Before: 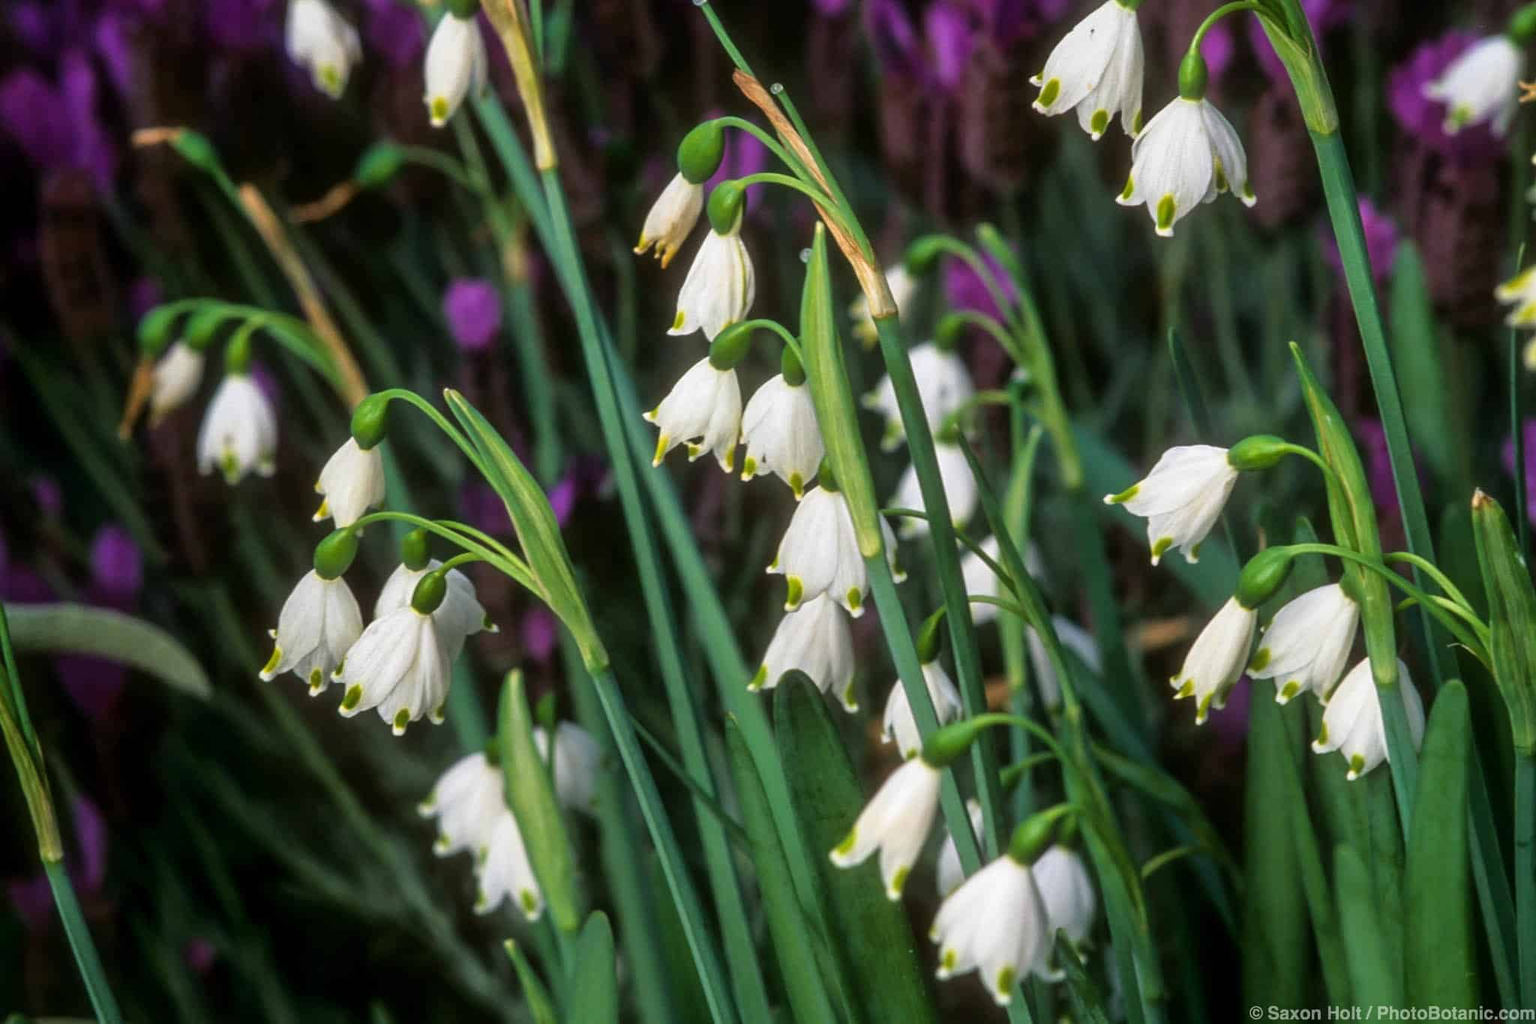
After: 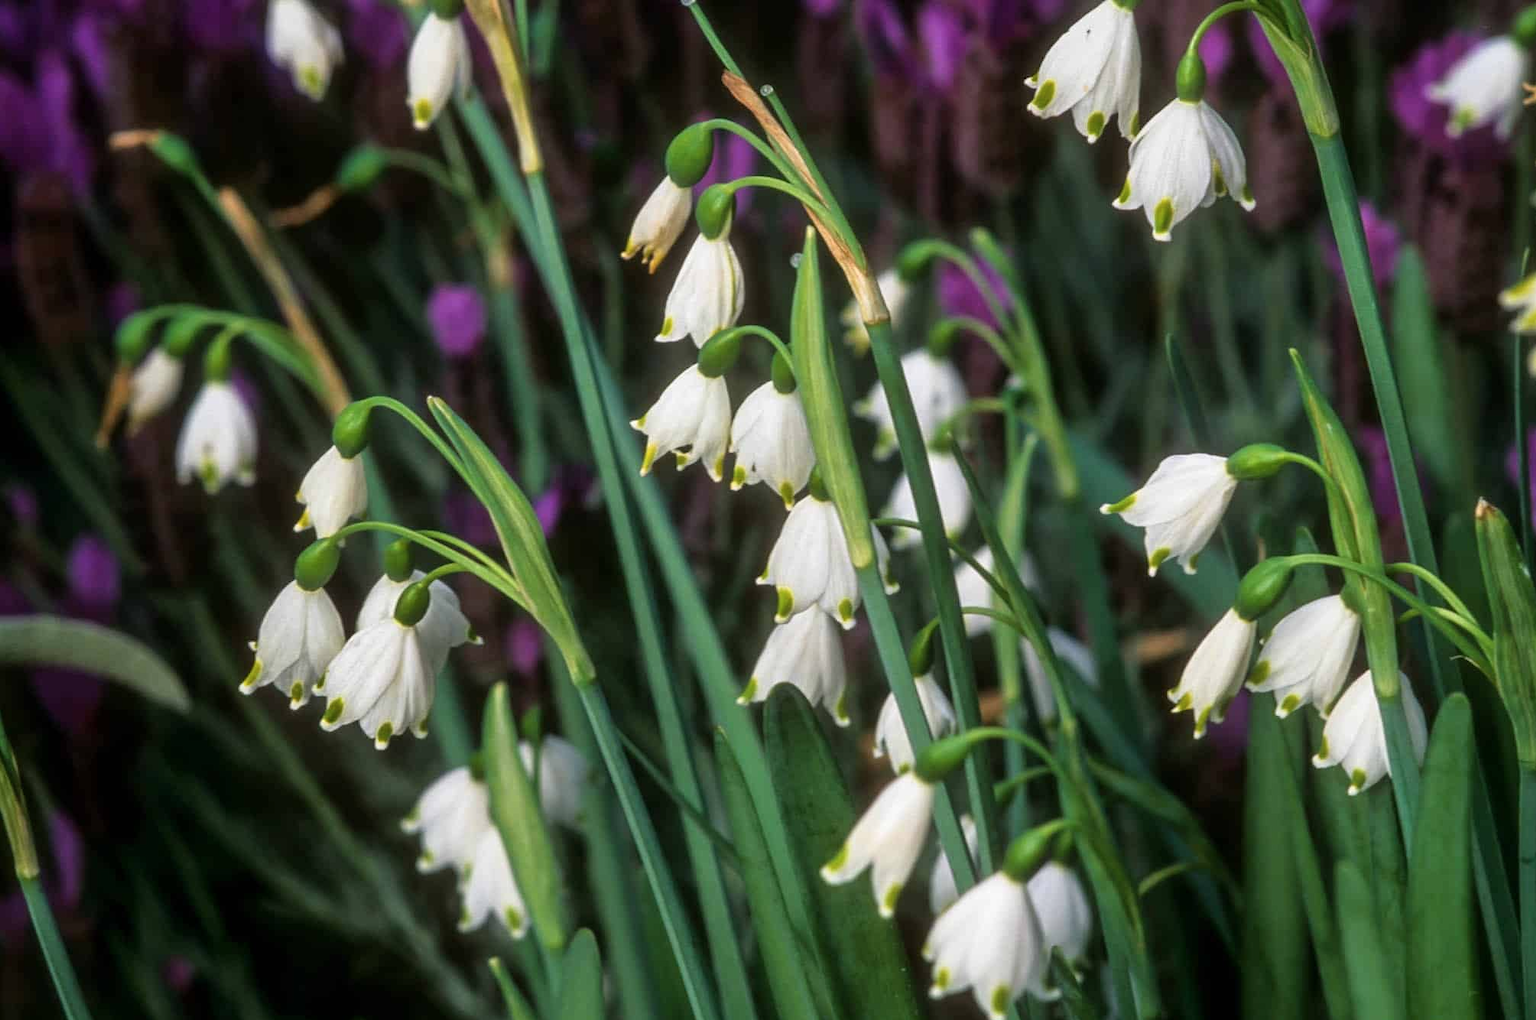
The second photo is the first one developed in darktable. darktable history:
contrast brightness saturation: saturation -0.062
crop: left 1.63%, right 0.269%, bottom 2.018%
